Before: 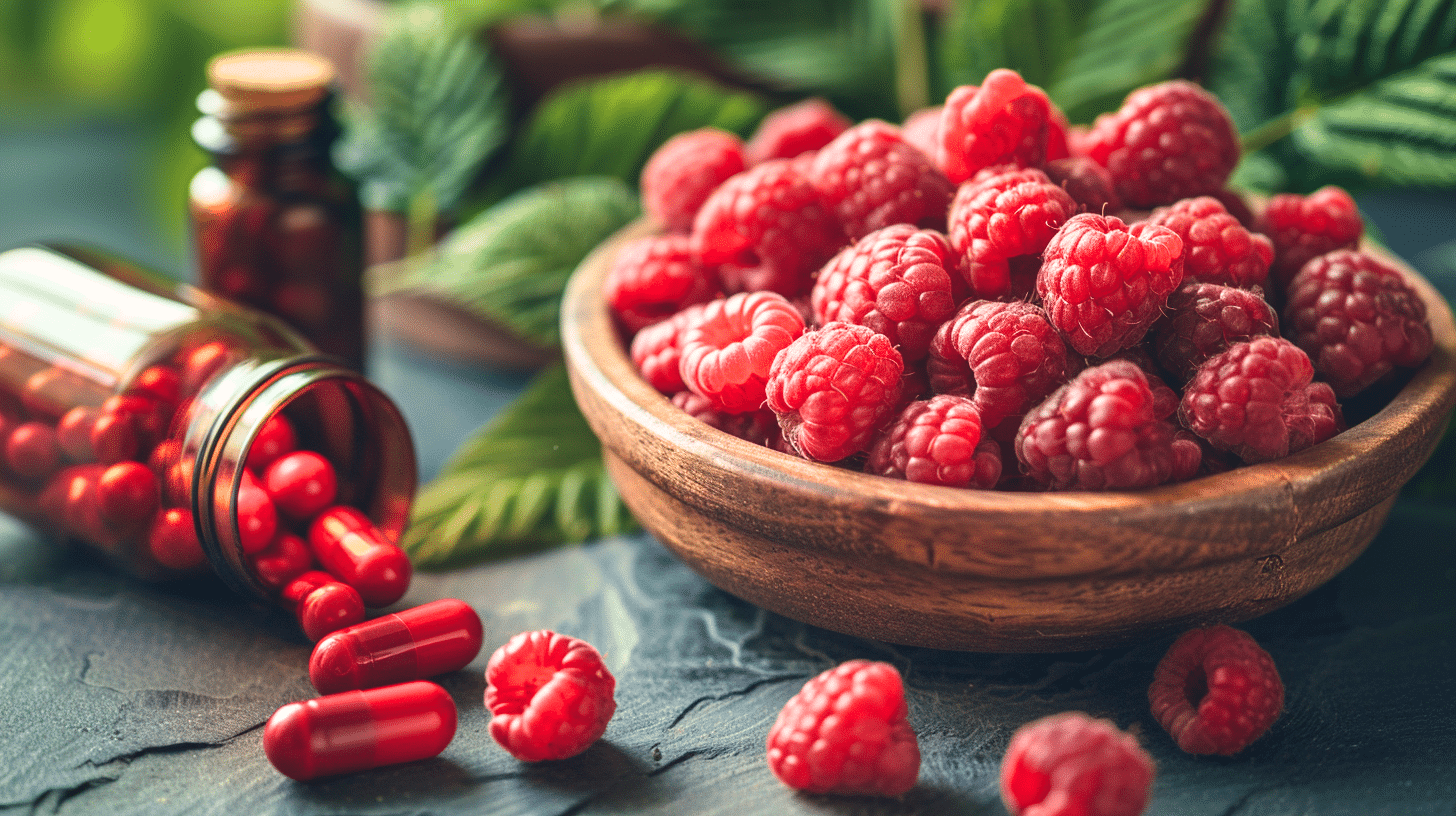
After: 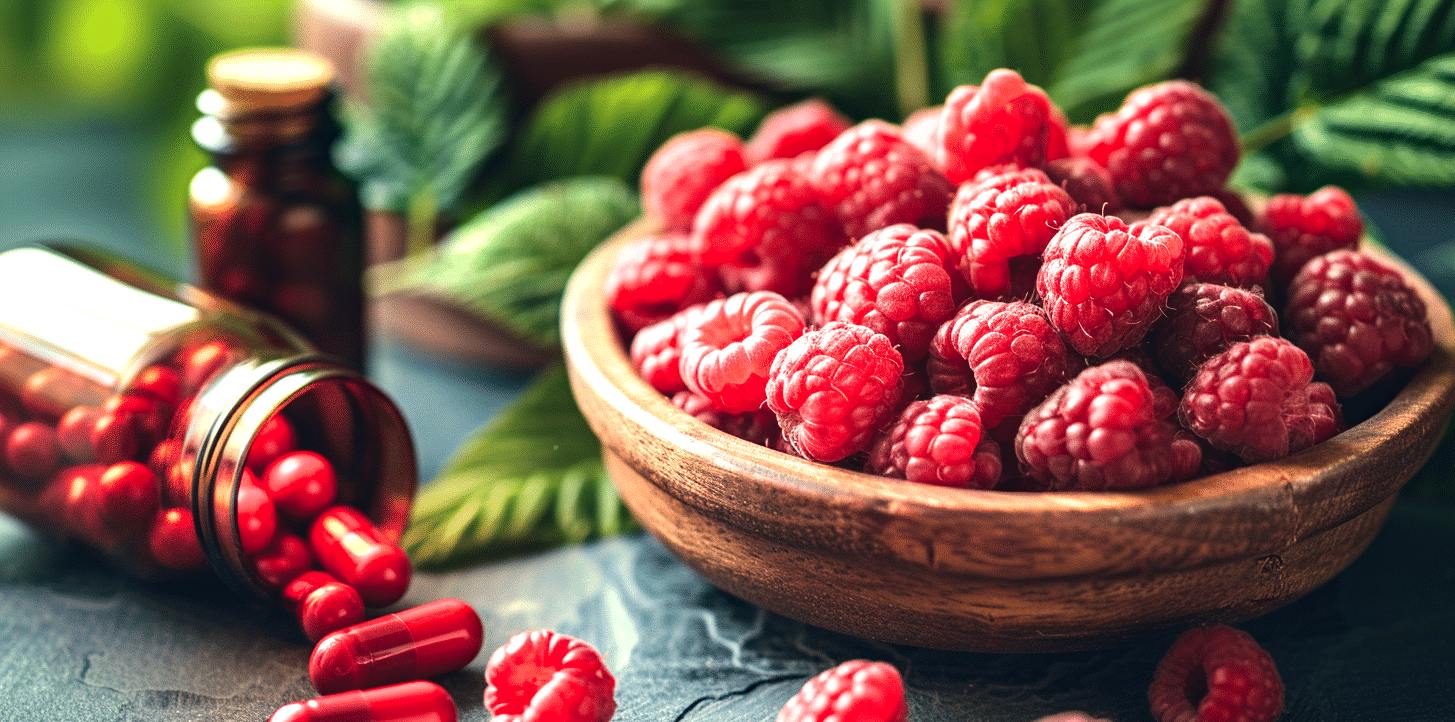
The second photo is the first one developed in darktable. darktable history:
haze removal: compatibility mode true, adaptive false
tone equalizer: -8 EV -0.759 EV, -7 EV -0.712 EV, -6 EV -0.614 EV, -5 EV -0.419 EV, -3 EV 0.386 EV, -2 EV 0.6 EV, -1 EV 0.682 EV, +0 EV 0.763 EV, smoothing diameter 2.19%, edges refinement/feathering 18.49, mask exposure compensation -1.57 EV, filter diffusion 5
exposure: exposure -0.019 EV, compensate exposure bias true, compensate highlight preservation false
crop and rotate: top 0%, bottom 11.444%
